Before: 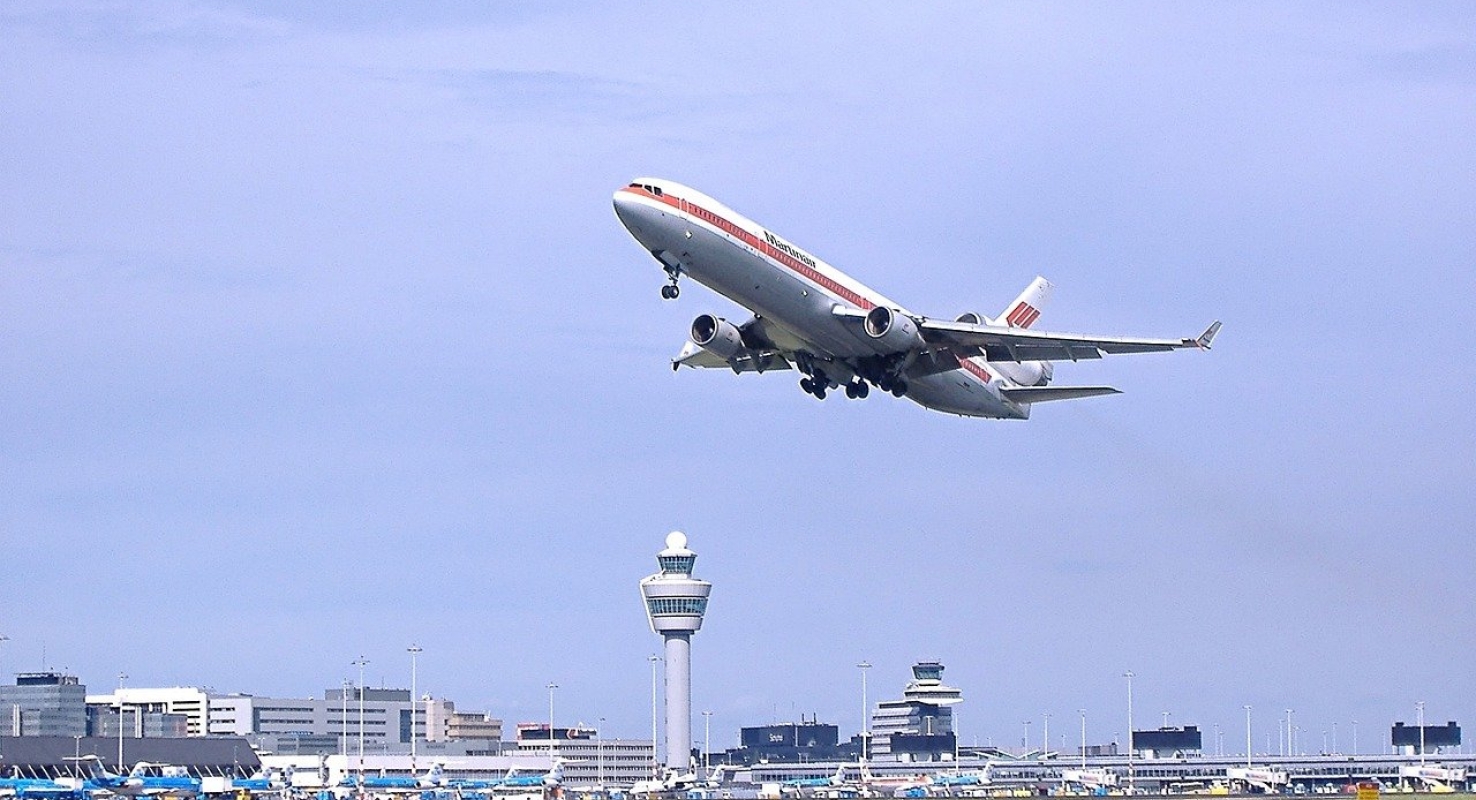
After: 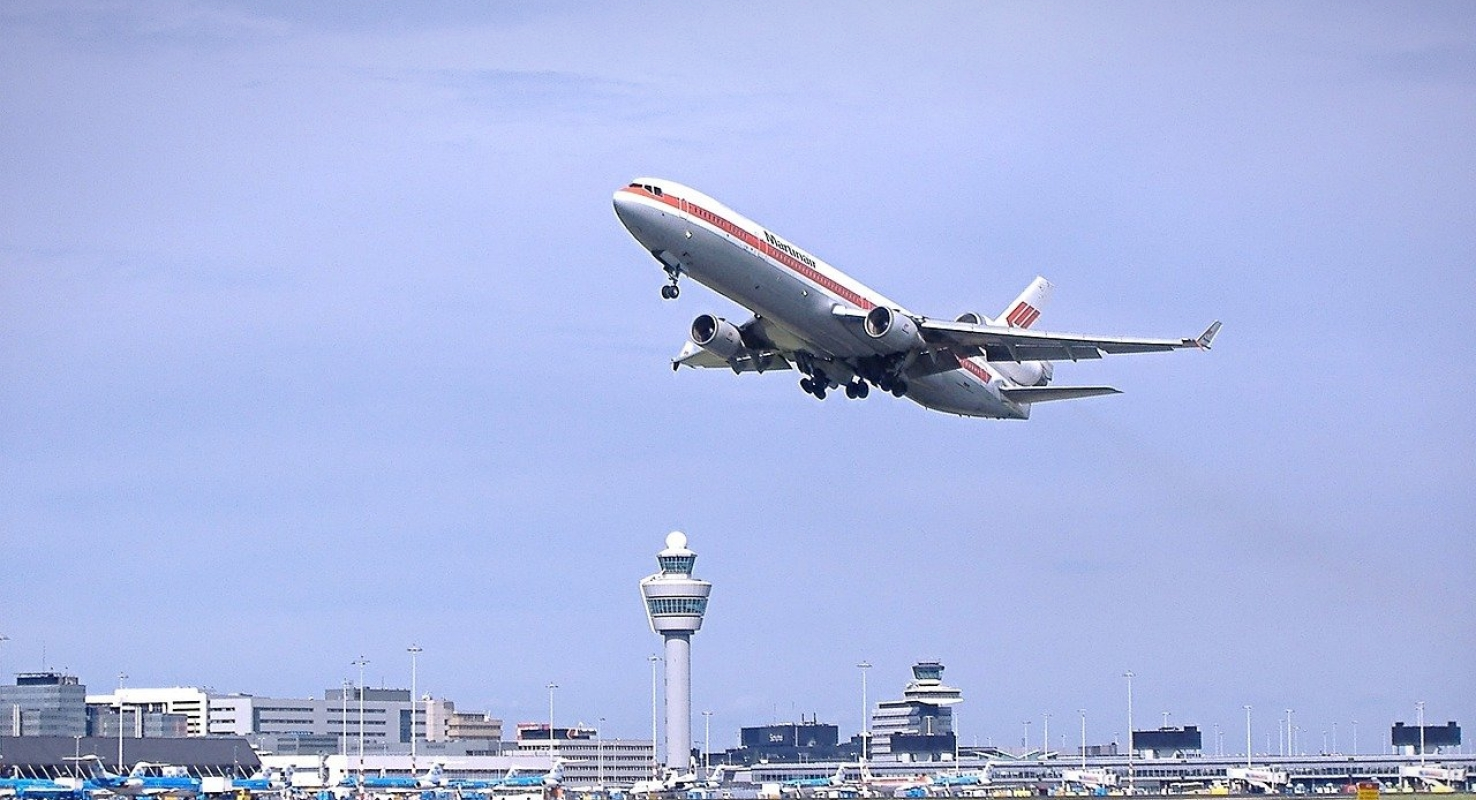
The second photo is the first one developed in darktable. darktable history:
vignetting: fall-off start 97.52%, fall-off radius 100%, brightness -0.574, saturation 0, center (-0.027, 0.404), width/height ratio 1.368, unbound false
